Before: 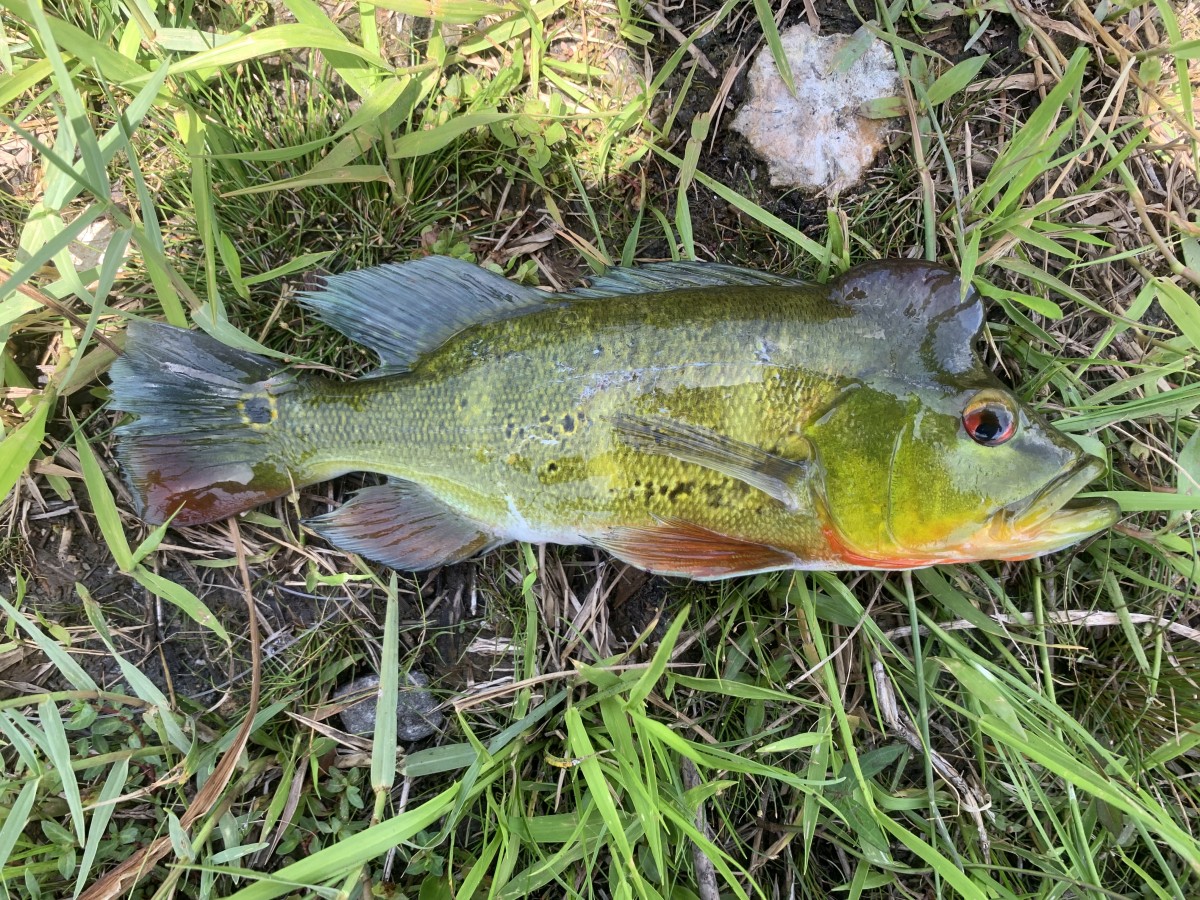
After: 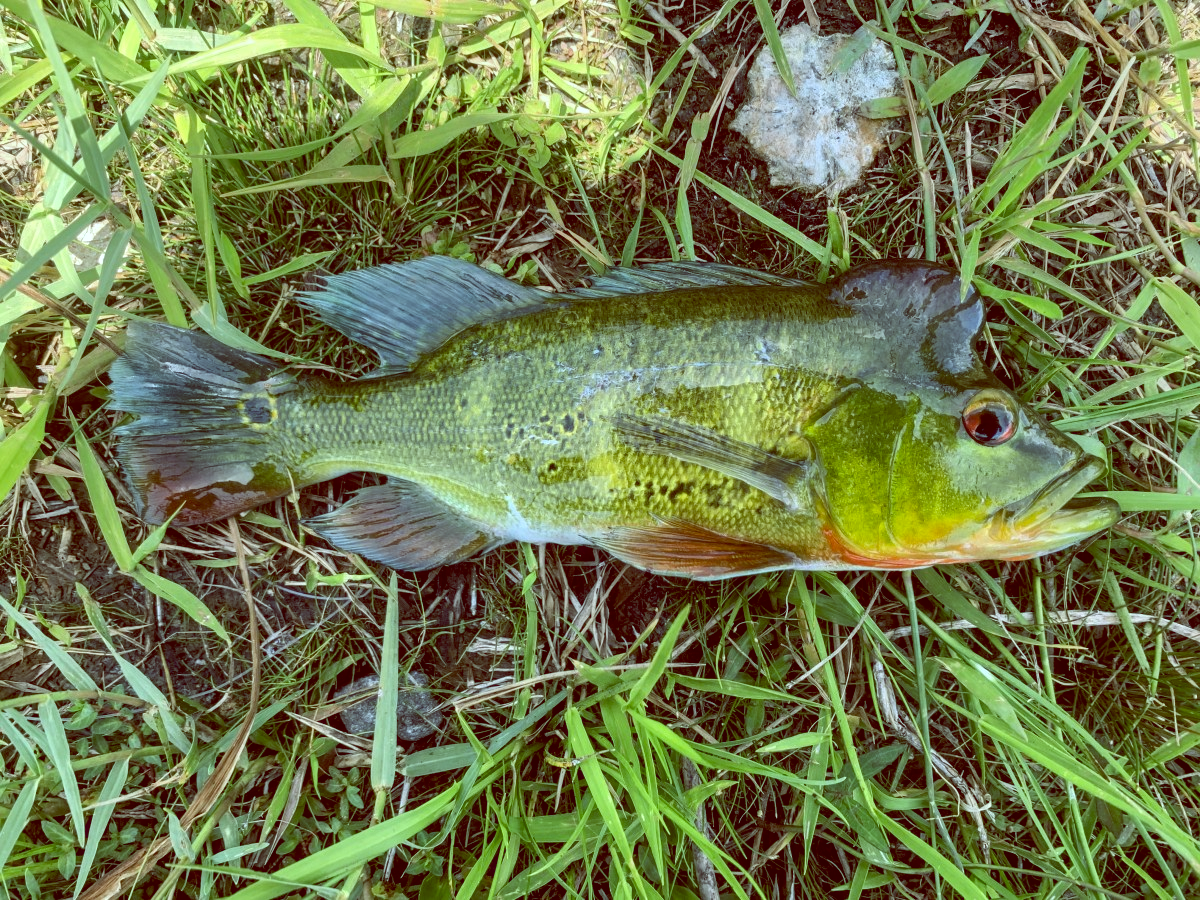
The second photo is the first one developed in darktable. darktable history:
color balance: lift [1, 1.015, 0.987, 0.985], gamma [1, 0.959, 1.042, 0.958], gain [0.927, 0.938, 1.072, 0.928], contrast 1.5%
white balance: red 1.004, blue 1.096
local contrast: on, module defaults
